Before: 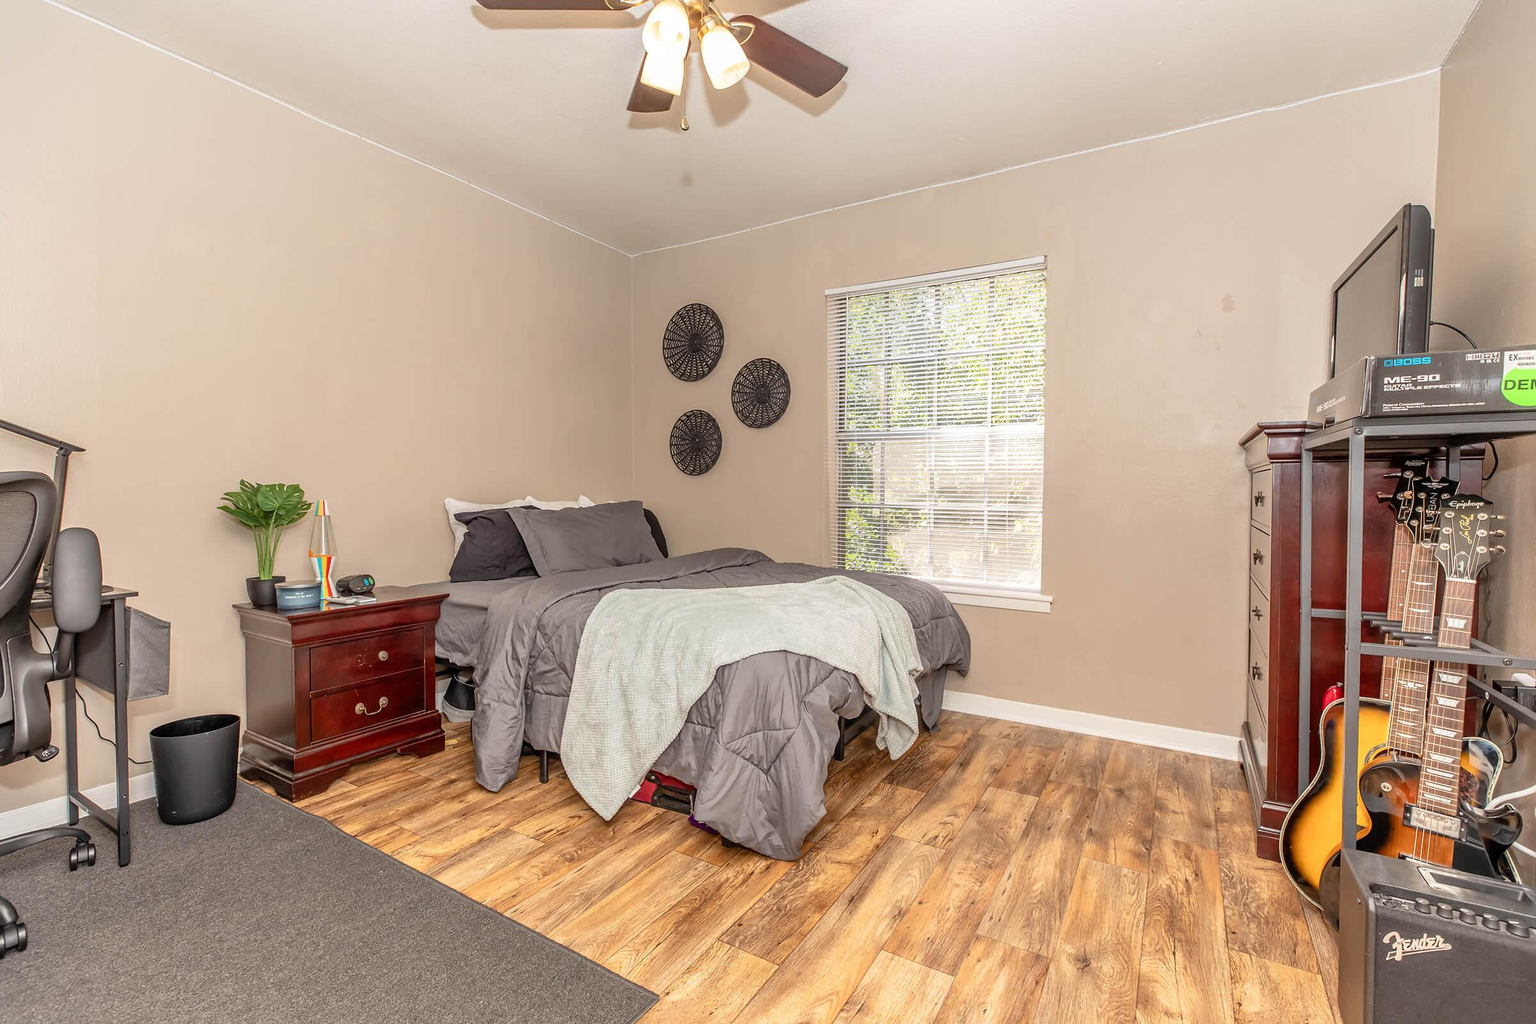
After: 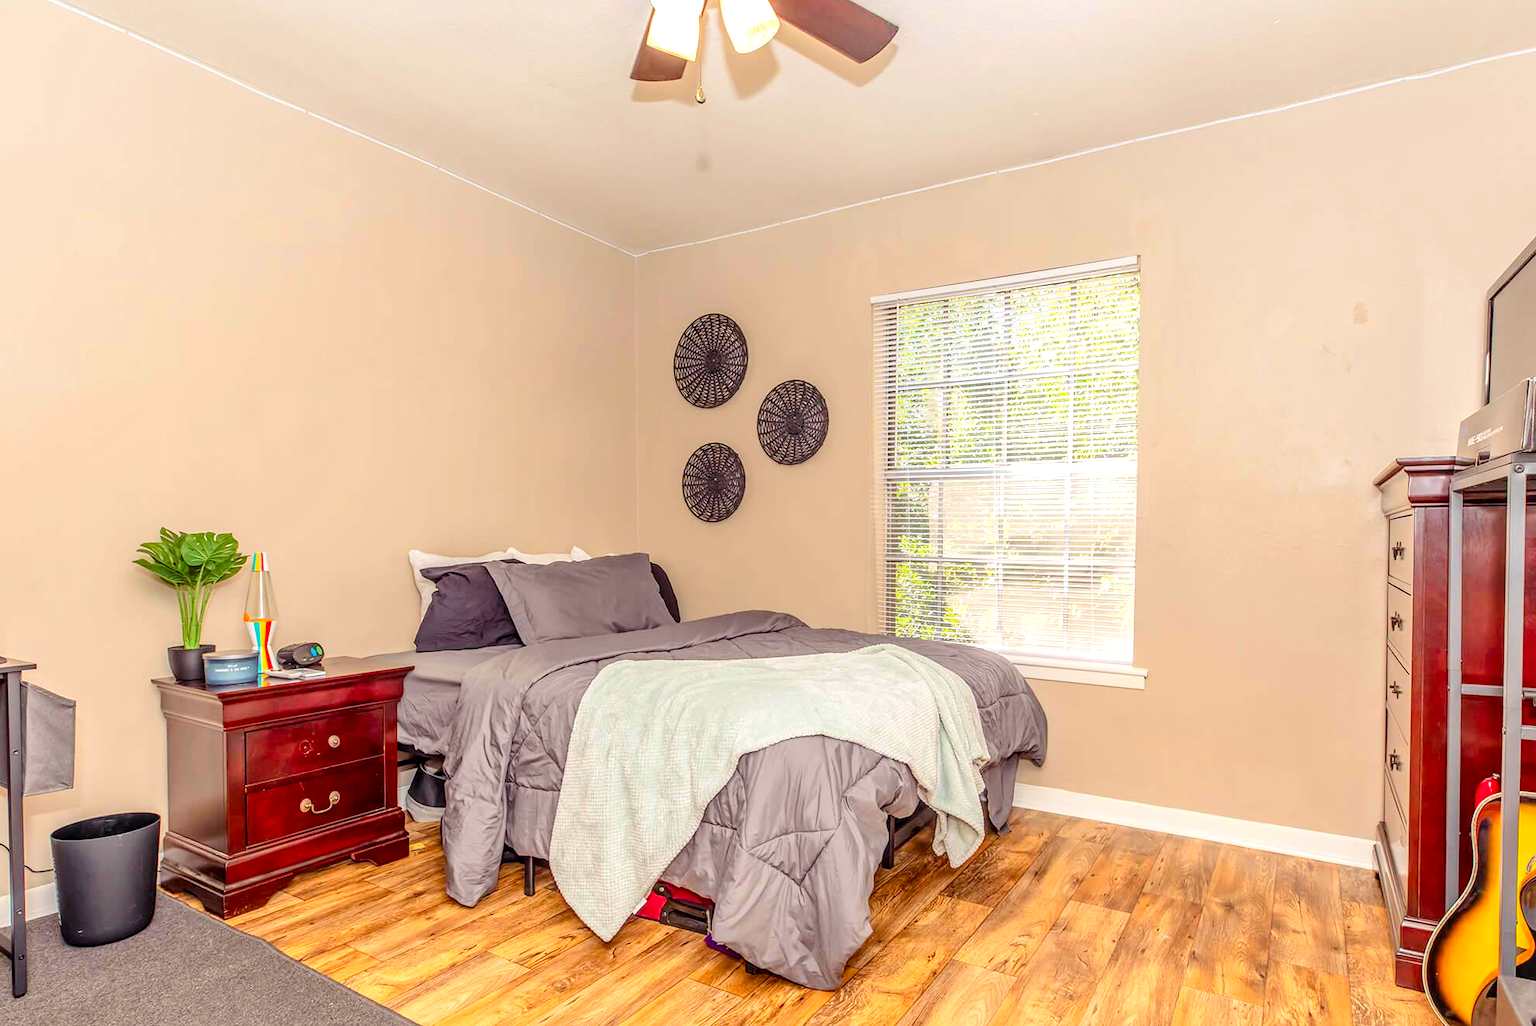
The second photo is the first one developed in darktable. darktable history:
local contrast: on, module defaults
crop and rotate: left 7.075%, top 4.447%, right 10.551%, bottom 12.986%
color balance rgb: shadows lift › luminance 0.347%, shadows lift › chroma 6.73%, shadows lift › hue 299.47°, power › hue 71.39°, linear chroma grading › global chroma 14.578%, perceptual saturation grading › global saturation 0.465%
exposure: black level correction 0.001, exposure -0.122 EV, compensate exposure bias true, compensate highlight preservation false
contrast brightness saturation: contrast 0.082, saturation 0.2
tone equalizer: -8 EV 0.991 EV, -7 EV 1.03 EV, -6 EV 1.01 EV, -5 EV 0.967 EV, -4 EV 1.01 EV, -3 EV 0.762 EV, -2 EV 0.512 EV, -1 EV 0.232 EV, edges refinement/feathering 500, mask exposure compensation -1.57 EV, preserve details no
